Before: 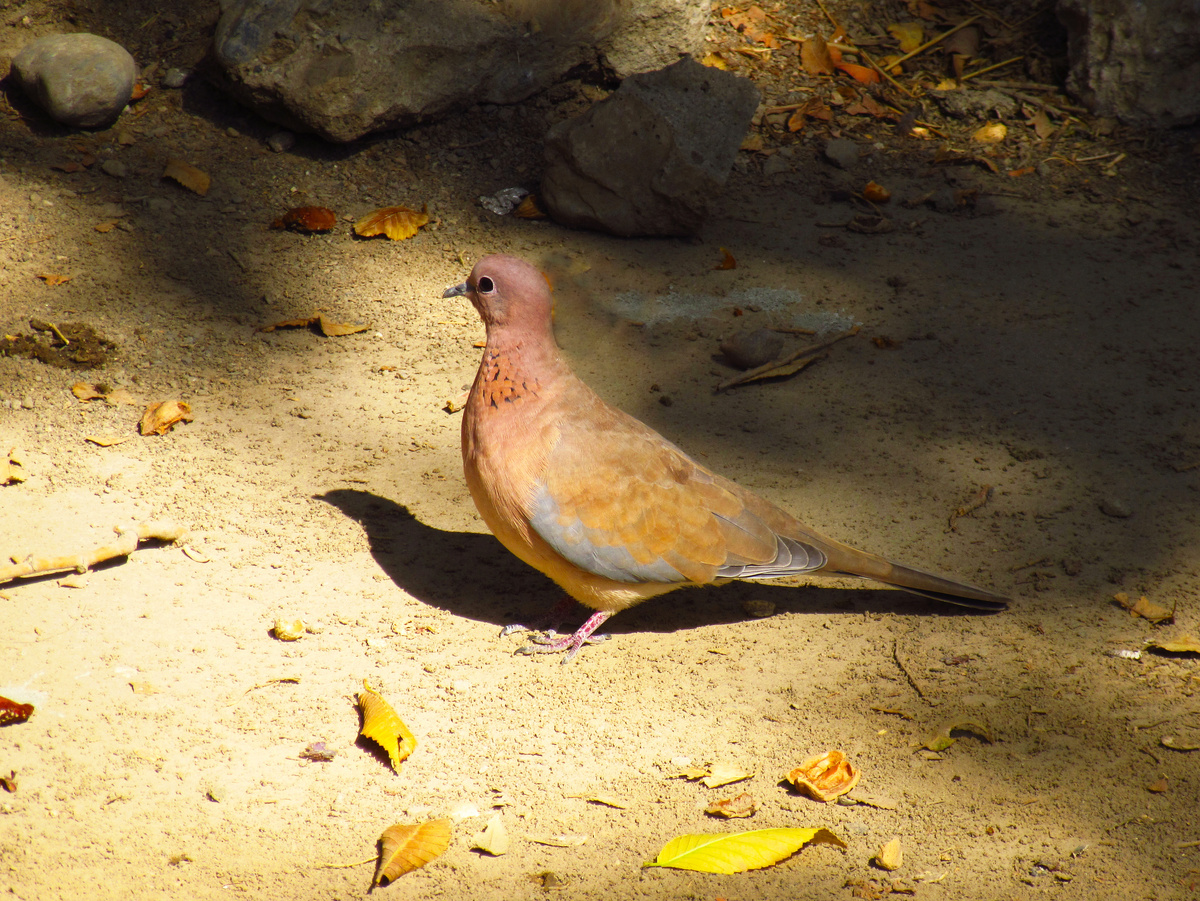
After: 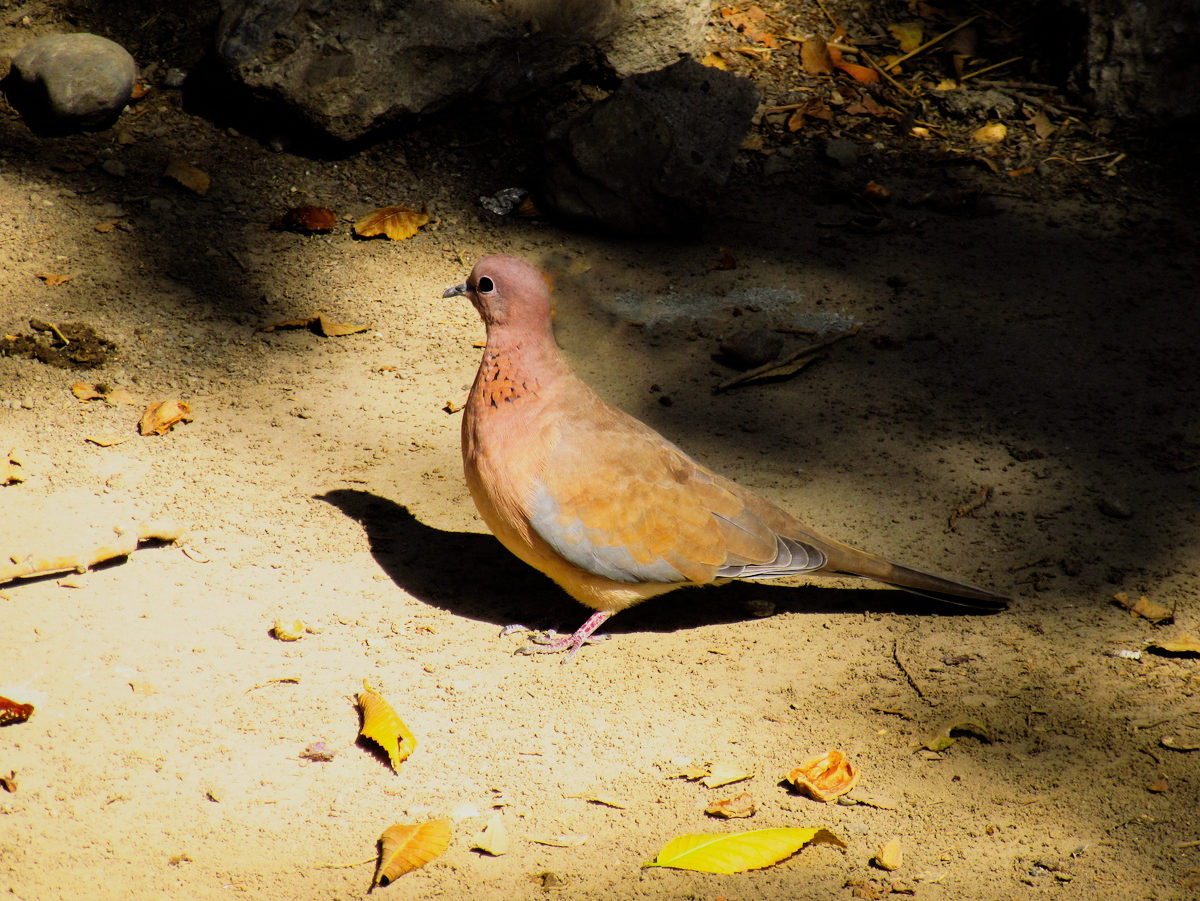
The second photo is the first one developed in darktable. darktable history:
color correction: highlights a* -0.107, highlights b* 0.131
filmic rgb: black relative exposure -7.5 EV, white relative exposure 5 EV, hardness 3.3, contrast 1.297
